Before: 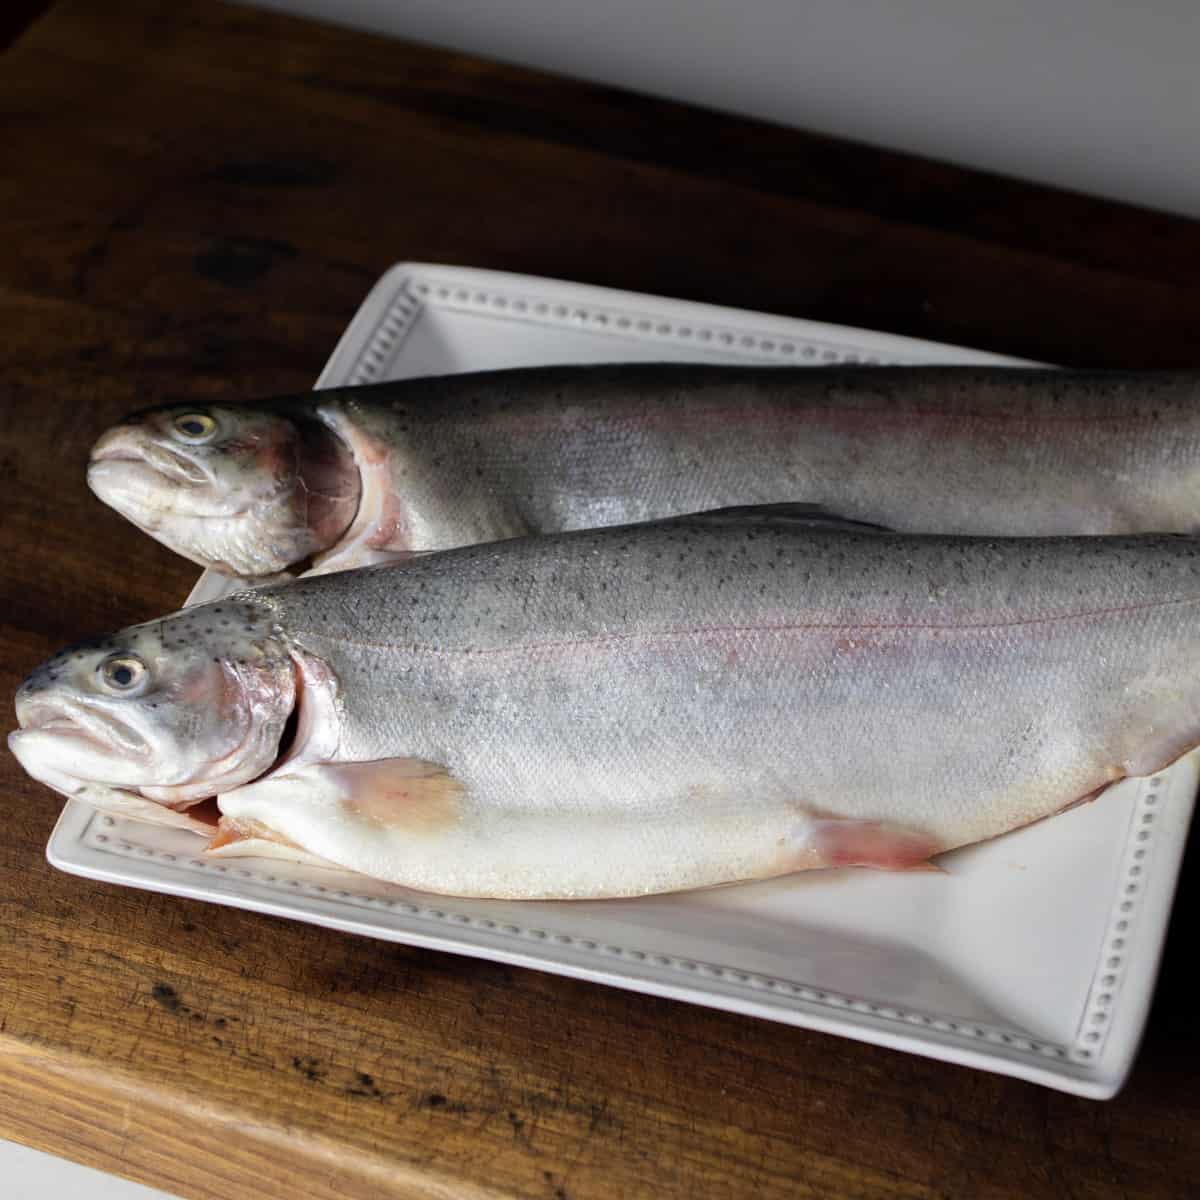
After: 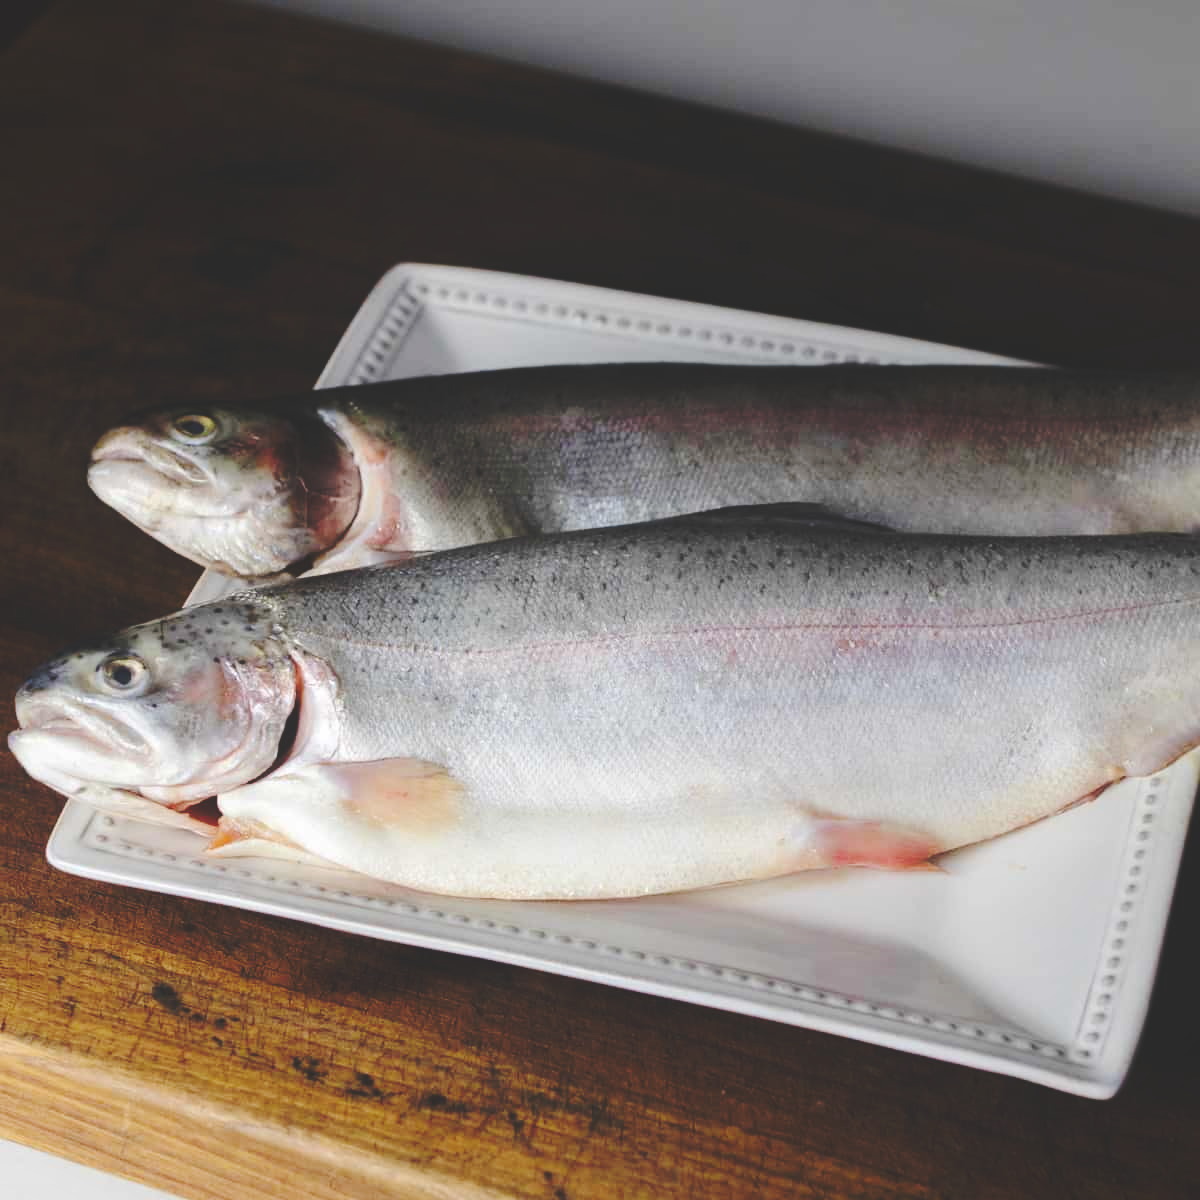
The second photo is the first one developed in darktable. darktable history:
base curve: curves: ch0 [(0, 0.024) (0.055, 0.065) (0.121, 0.166) (0.236, 0.319) (0.693, 0.726) (1, 1)], preserve colors none
contrast brightness saturation: contrast 0.04, saturation 0.156
shadows and highlights: shadows -23.33, highlights 44.6, soften with gaussian
